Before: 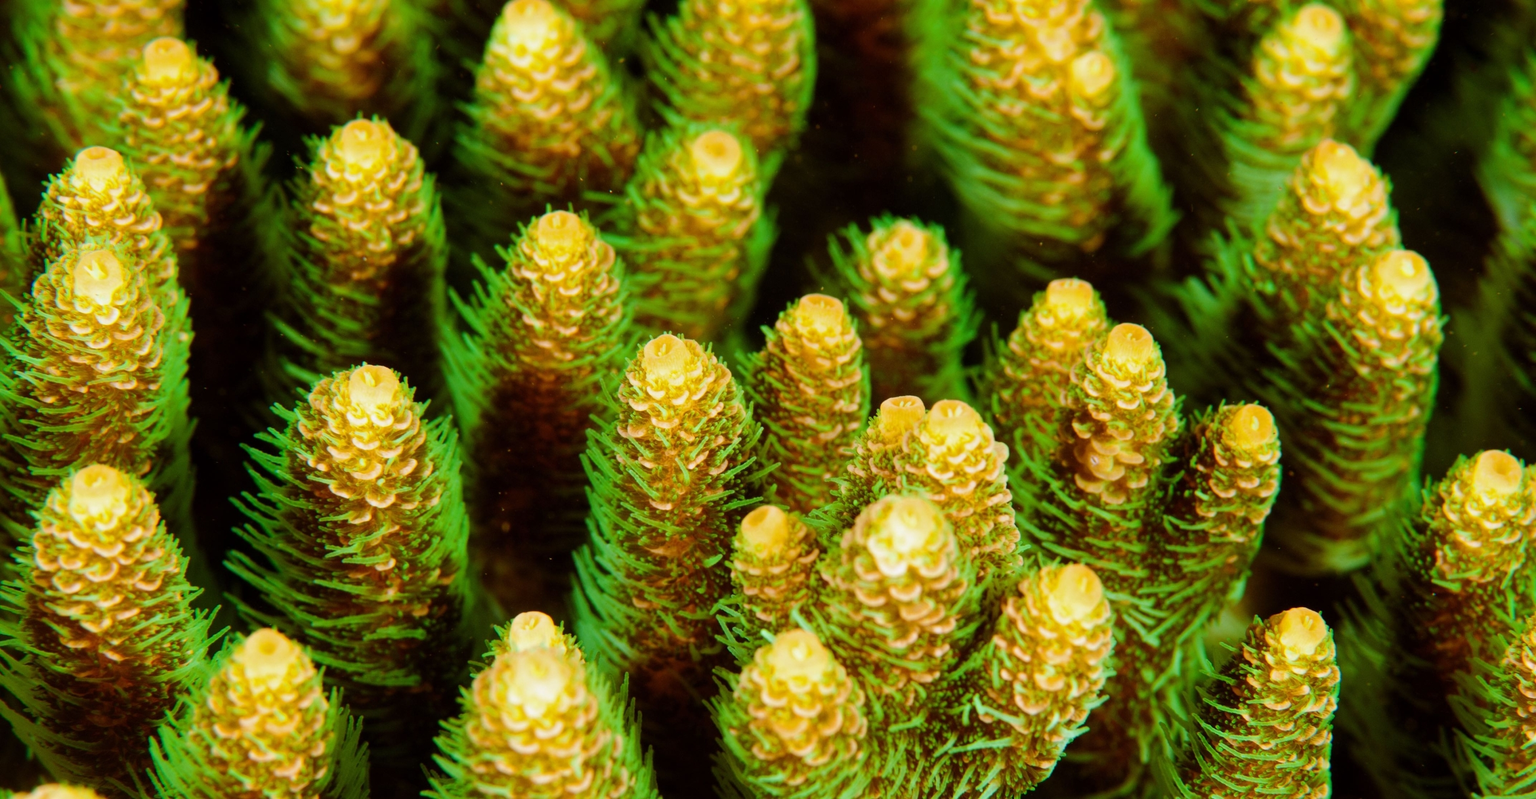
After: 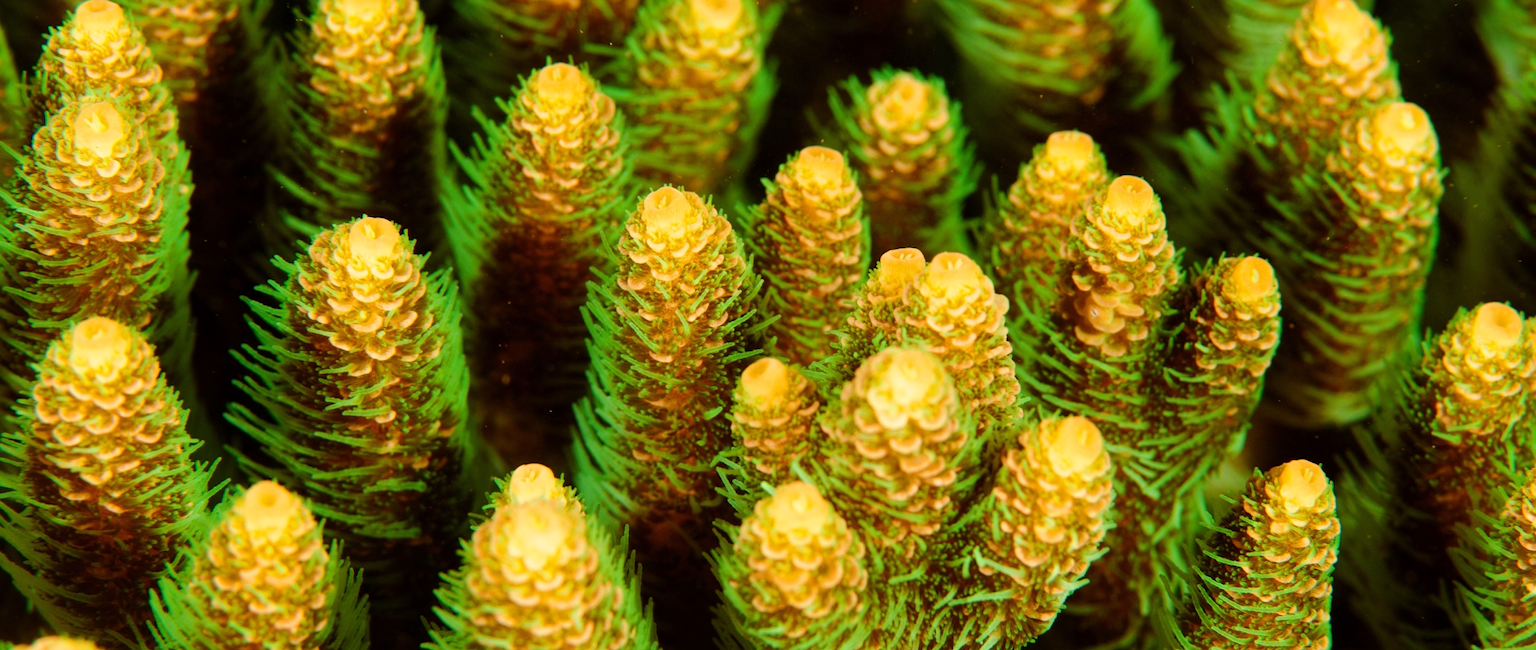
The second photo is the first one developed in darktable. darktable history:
crop and rotate: top 18.507%
white balance: red 1.08, blue 0.791
